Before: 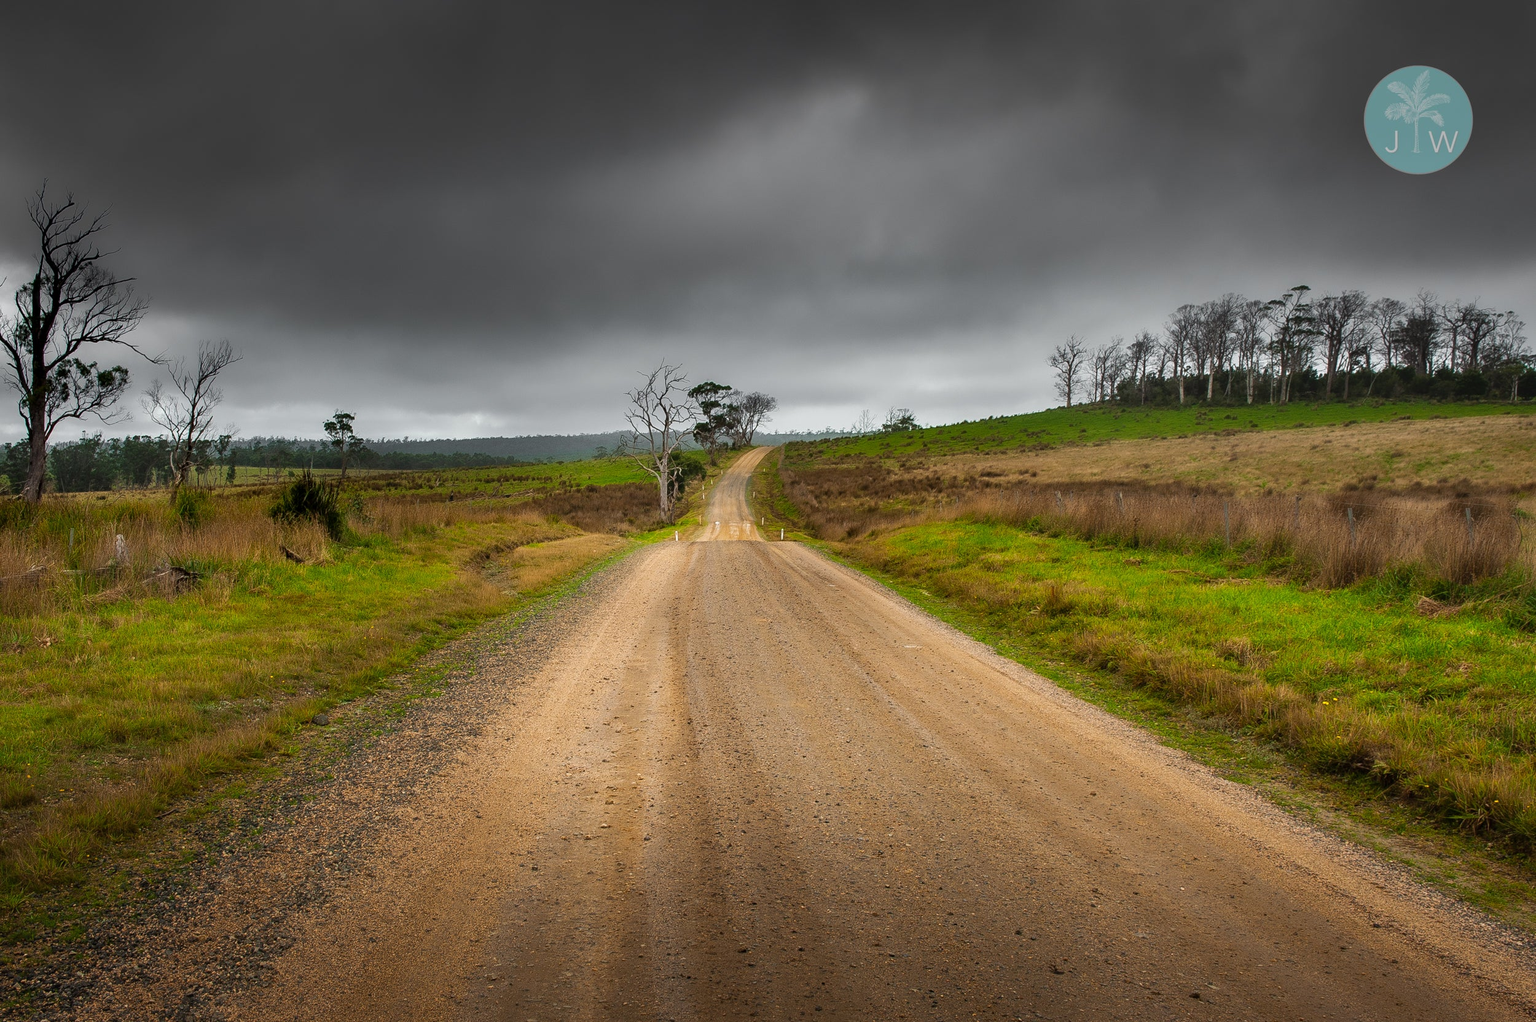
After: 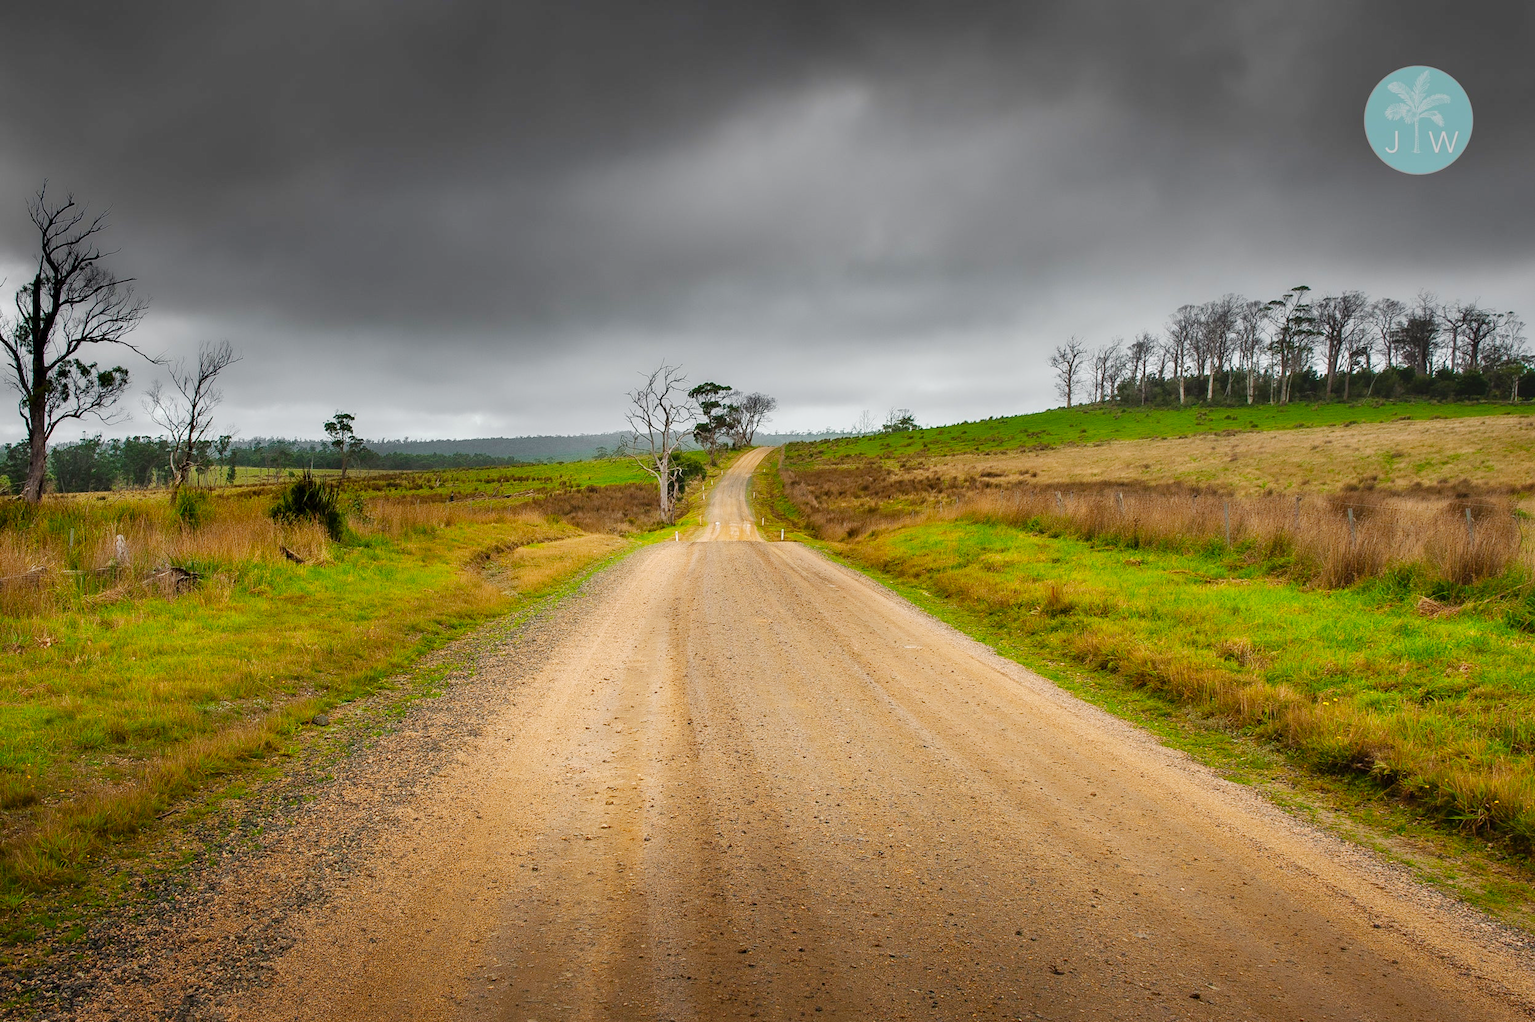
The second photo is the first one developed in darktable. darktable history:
tone curve: curves: ch0 [(0, 0) (0.003, 0.004) (0.011, 0.015) (0.025, 0.033) (0.044, 0.058) (0.069, 0.091) (0.1, 0.131) (0.136, 0.179) (0.177, 0.233) (0.224, 0.295) (0.277, 0.364) (0.335, 0.434) (0.399, 0.51) (0.468, 0.583) (0.543, 0.654) (0.623, 0.724) (0.709, 0.789) (0.801, 0.852) (0.898, 0.924) (1, 1)], preserve colors none
color zones: curves: ch1 [(0, 0.006) (0.094, 0.285) (0.171, 0.001) (0.429, 0.001) (0.571, 0.003) (0.714, 0.004) (0.857, 0.004) (1, 0.006)], mix -122.23%
